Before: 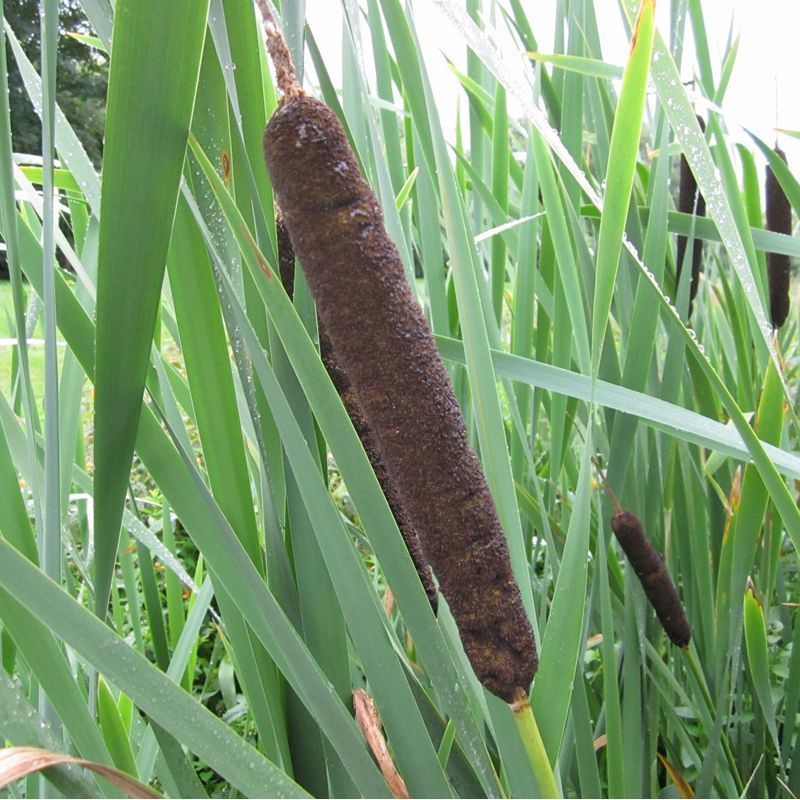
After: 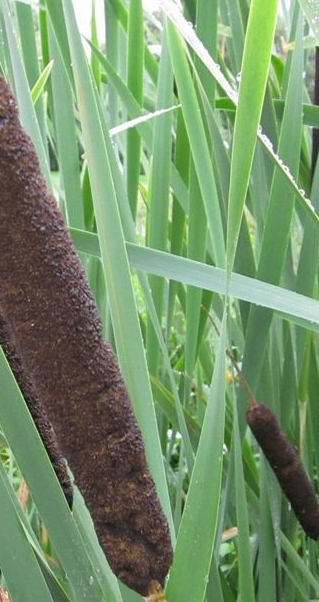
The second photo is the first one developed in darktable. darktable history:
shadows and highlights: shadows 20.91, highlights -35.45, soften with gaussian
crop: left 45.721%, top 13.393%, right 14.118%, bottom 10.01%
